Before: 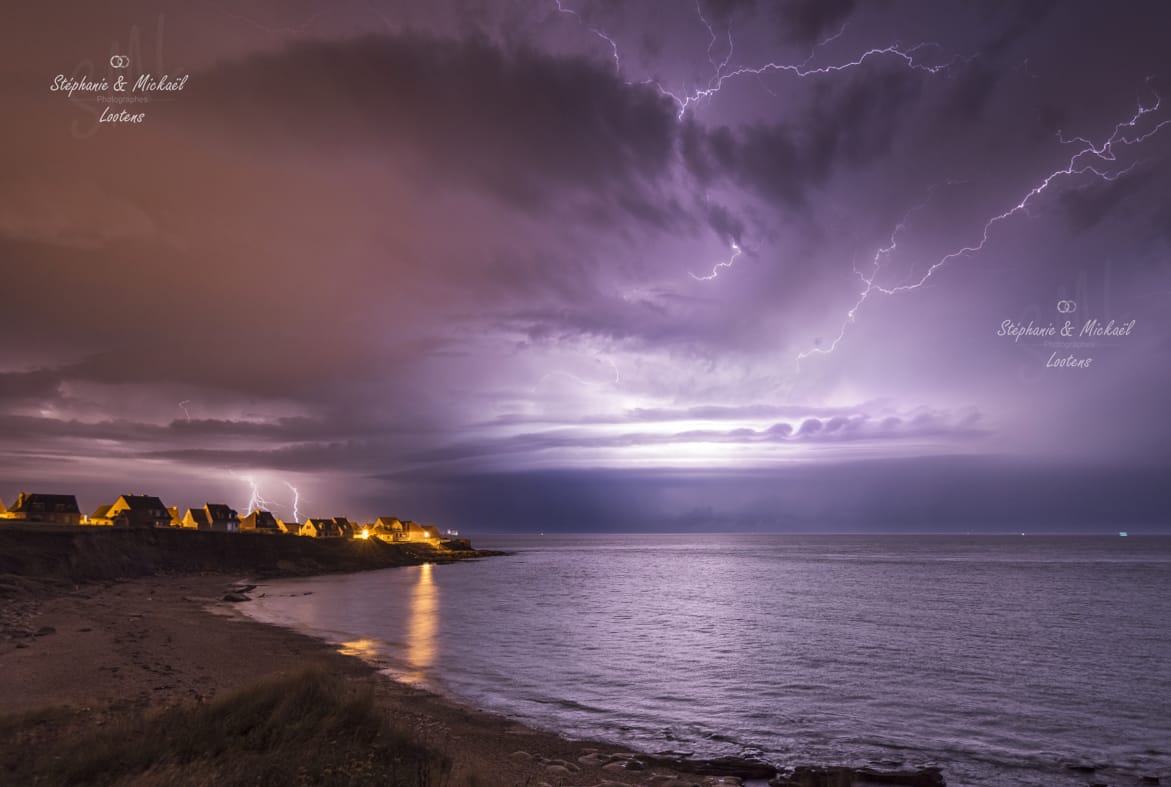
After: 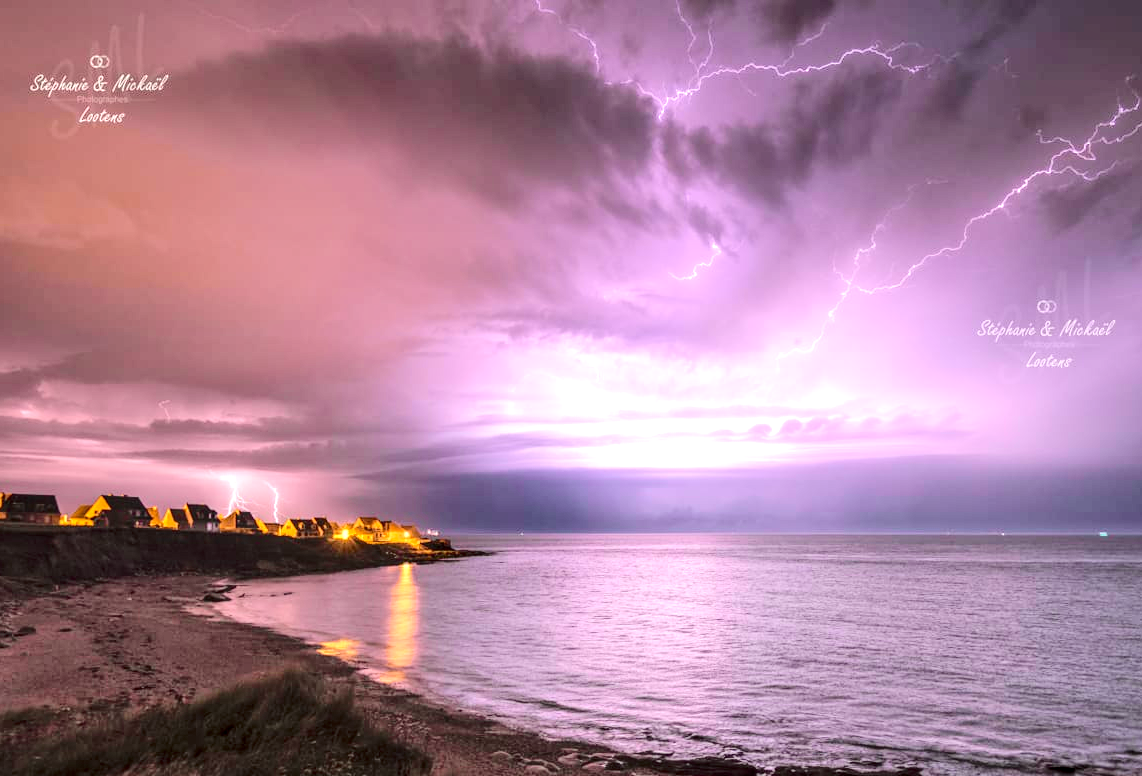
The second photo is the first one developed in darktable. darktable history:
tone curve: curves: ch0 [(0.014, 0) (0.13, 0.09) (0.227, 0.211) (0.33, 0.395) (0.494, 0.615) (0.662, 0.76) (0.795, 0.846) (1, 0.969)]; ch1 [(0, 0) (0.366, 0.367) (0.447, 0.416) (0.473, 0.484) (0.504, 0.502) (0.525, 0.518) (0.564, 0.601) (0.634, 0.66) (0.746, 0.804) (1, 1)]; ch2 [(0, 0) (0.333, 0.346) (0.375, 0.375) (0.424, 0.43) (0.476, 0.498) (0.496, 0.505) (0.517, 0.522) (0.548, 0.548) (0.579, 0.618) (0.651, 0.674) (0.688, 0.728) (1, 1)], color space Lab, independent channels, preserve colors none
exposure: black level correction 0.001, exposure 0.955 EV, compensate exposure bias true, compensate highlight preservation false
local contrast: on, module defaults
crop and rotate: left 1.774%, right 0.633%, bottom 1.28%
